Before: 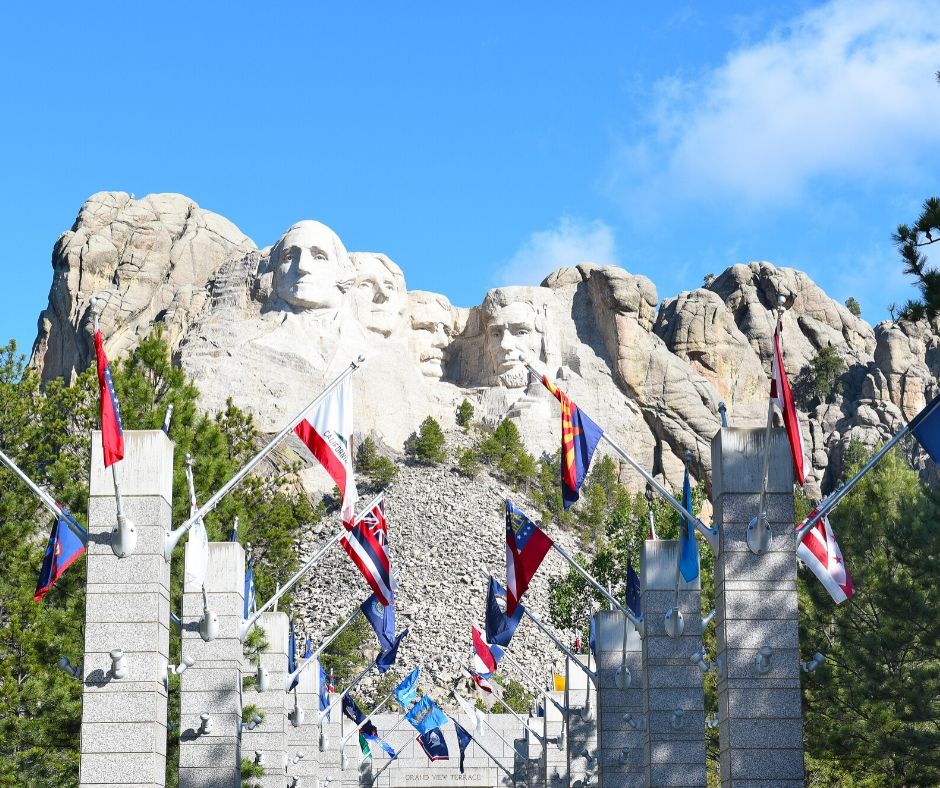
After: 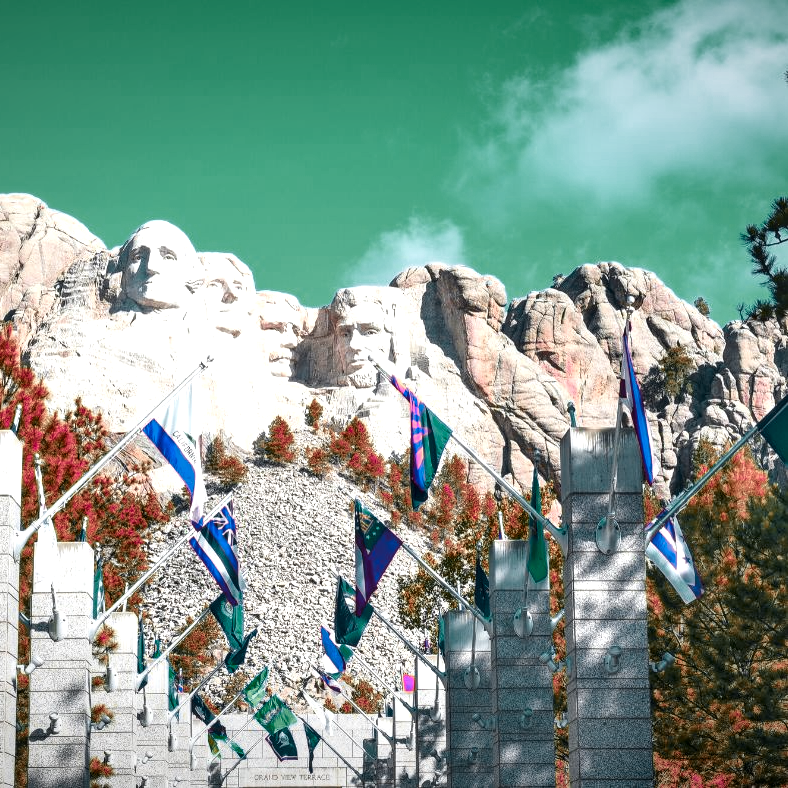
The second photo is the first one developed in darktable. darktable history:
local contrast: detail 130%
vignetting: fall-off start 97.49%, fall-off radius 99.68%, saturation -0.026, width/height ratio 1.36, unbound false
color zones: curves: ch0 [(0.826, 0.353)]; ch1 [(0.242, 0.647) (0.889, 0.342)]; ch2 [(0.246, 0.089) (0.969, 0.068)]
tone curve: curves: ch0 [(0, 0) (0.003, 0.01) (0.011, 0.015) (0.025, 0.023) (0.044, 0.037) (0.069, 0.055) (0.1, 0.08) (0.136, 0.114) (0.177, 0.155) (0.224, 0.201) (0.277, 0.254) (0.335, 0.319) (0.399, 0.387) (0.468, 0.459) (0.543, 0.544) (0.623, 0.634) (0.709, 0.731) (0.801, 0.827) (0.898, 0.921) (1, 1)], color space Lab, independent channels, preserve colors none
crop: left 16.092%
shadows and highlights: radius 112.27, shadows 51.2, white point adjustment 9.05, highlights -4.33, soften with gaussian
color balance rgb: perceptual saturation grading › global saturation 0.153%
